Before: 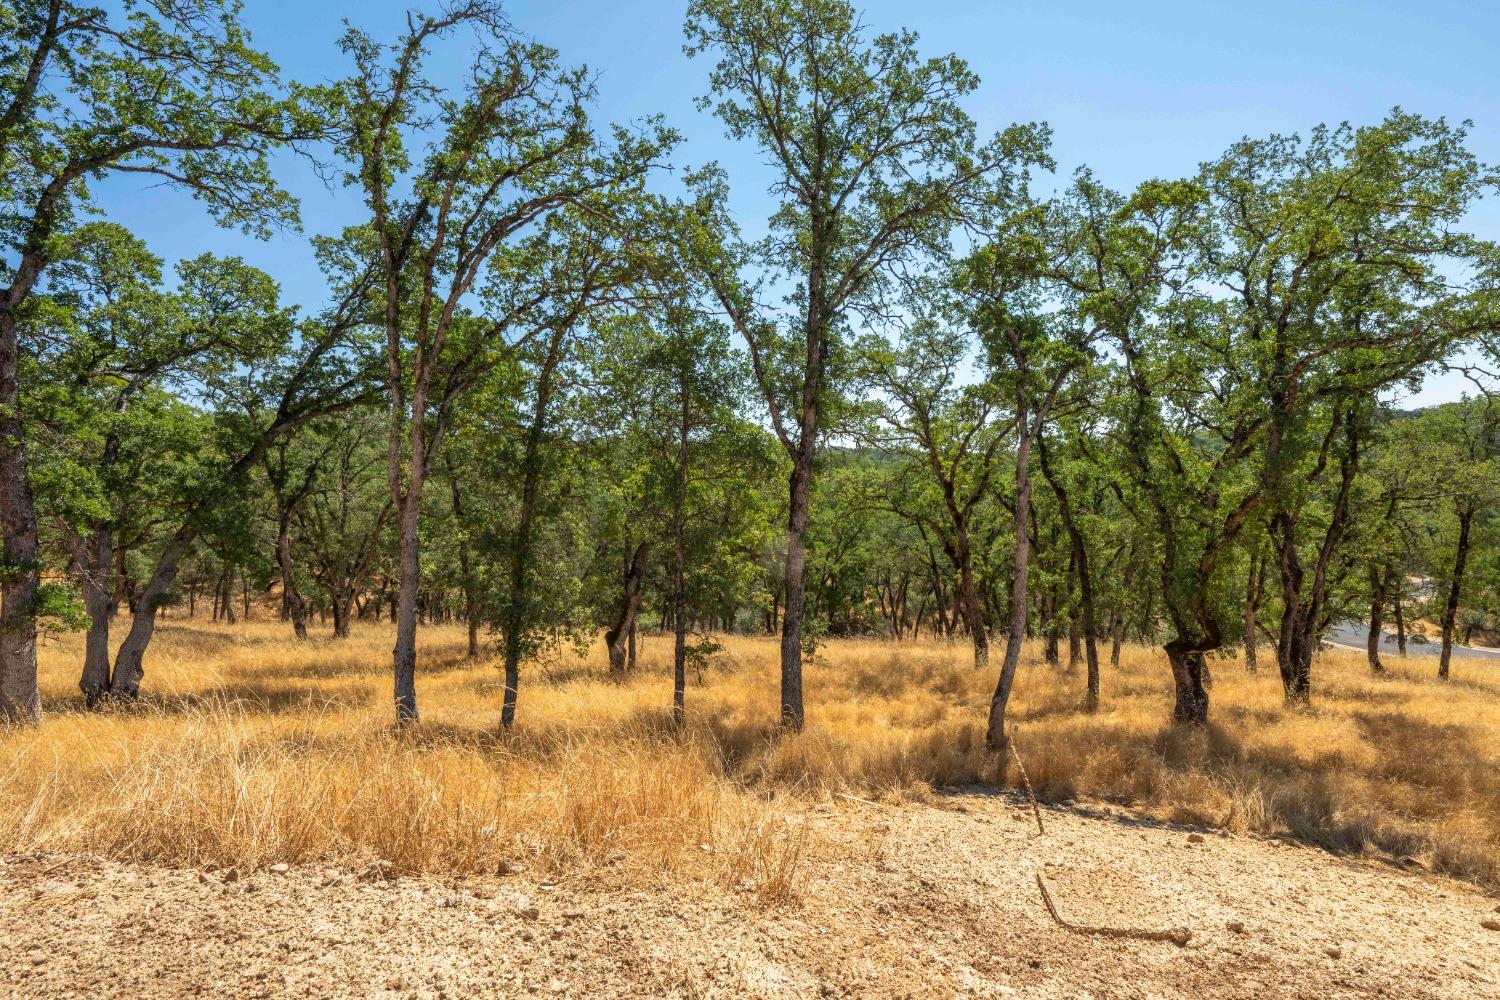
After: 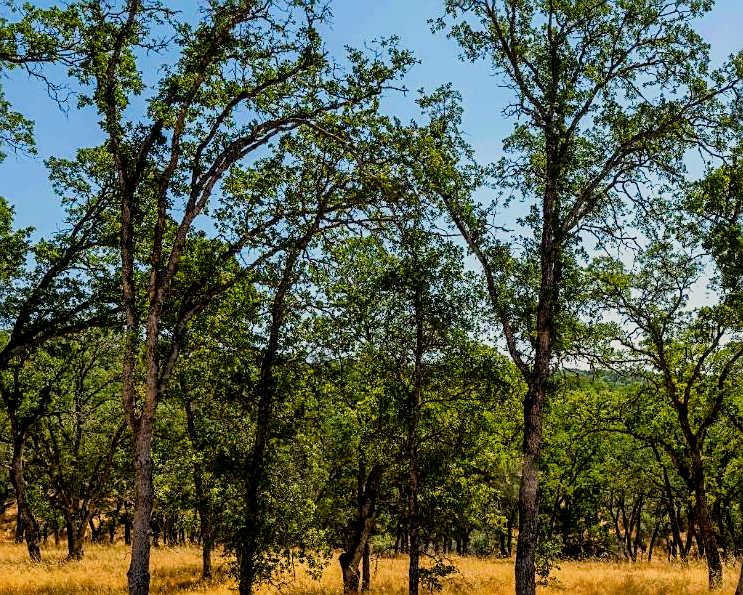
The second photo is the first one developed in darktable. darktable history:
exposure: compensate exposure bias true, compensate highlight preservation false
local contrast: highlights 62%, shadows 109%, detail 107%, midtone range 0.524
crop: left 17.762%, top 7.865%, right 32.675%, bottom 32.618%
color balance rgb: shadows lift › chroma 2.001%, shadows lift › hue 249.33°, power › luminance -9.003%, highlights gain › chroma 2.069%, highlights gain › hue 66.76°, linear chroma grading › global chroma 9.181%, perceptual saturation grading › global saturation 20%, perceptual saturation grading › highlights -14.37%, perceptual saturation grading › shadows 50.259%
sharpen: on, module defaults
contrast brightness saturation: contrast 0.052
filmic rgb: black relative exposure -11.74 EV, white relative exposure 5.41 EV, hardness 4.5, latitude 49.89%, contrast 1.141, color science v5 (2021), iterations of high-quality reconstruction 0, contrast in shadows safe, contrast in highlights safe
